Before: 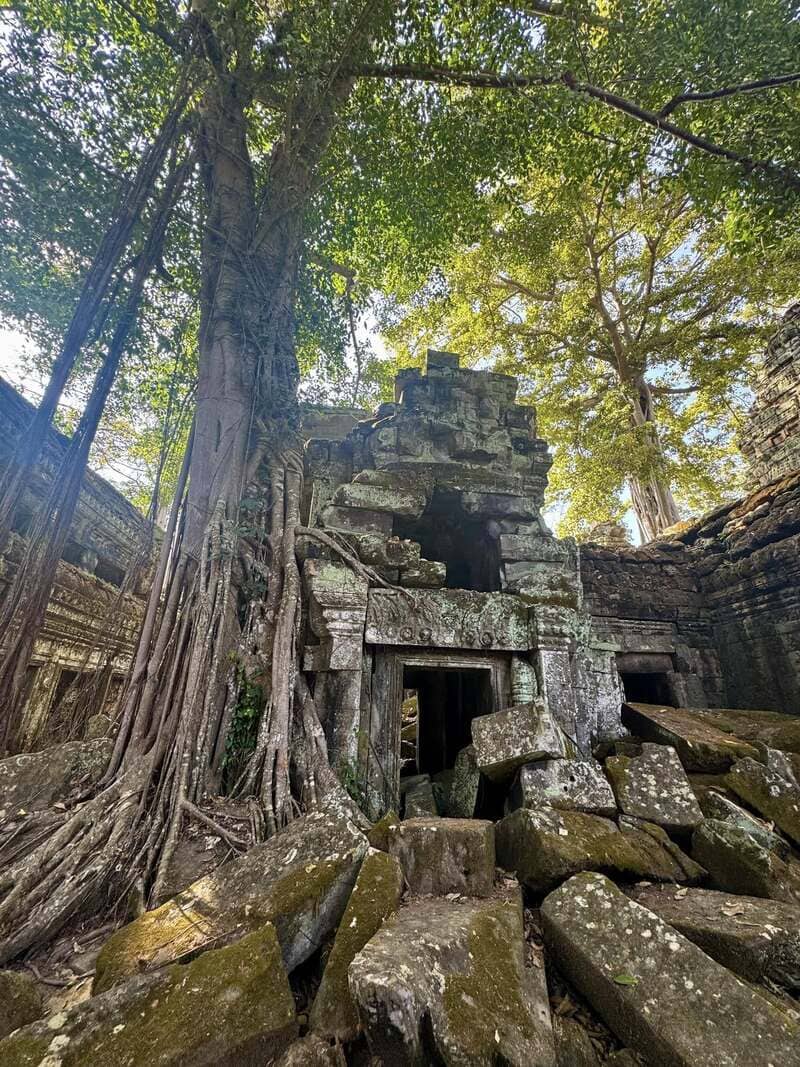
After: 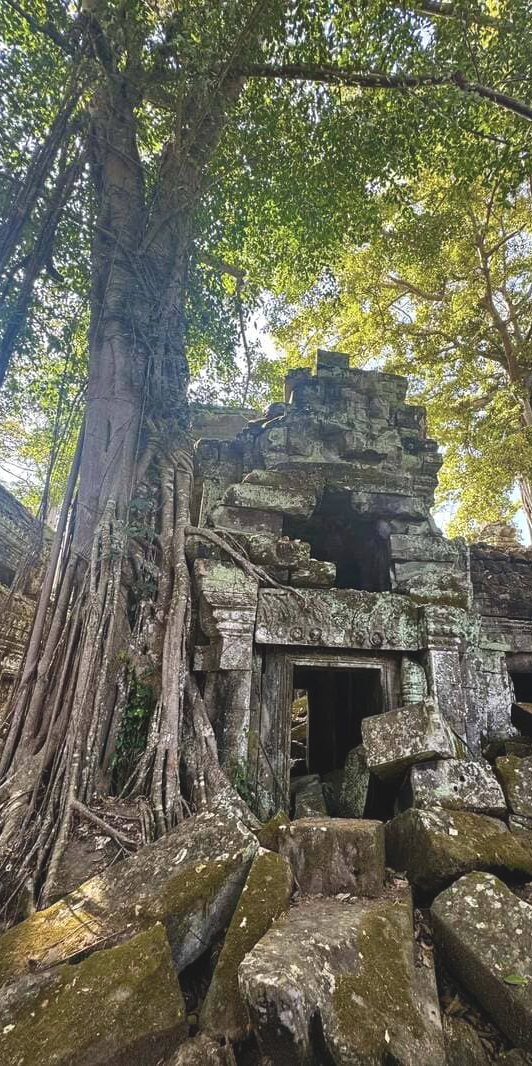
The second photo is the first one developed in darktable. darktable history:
crop and rotate: left 13.871%, right 19.586%
exposure: black level correction -0.009, exposure 0.067 EV, compensate exposure bias true, compensate highlight preservation false
